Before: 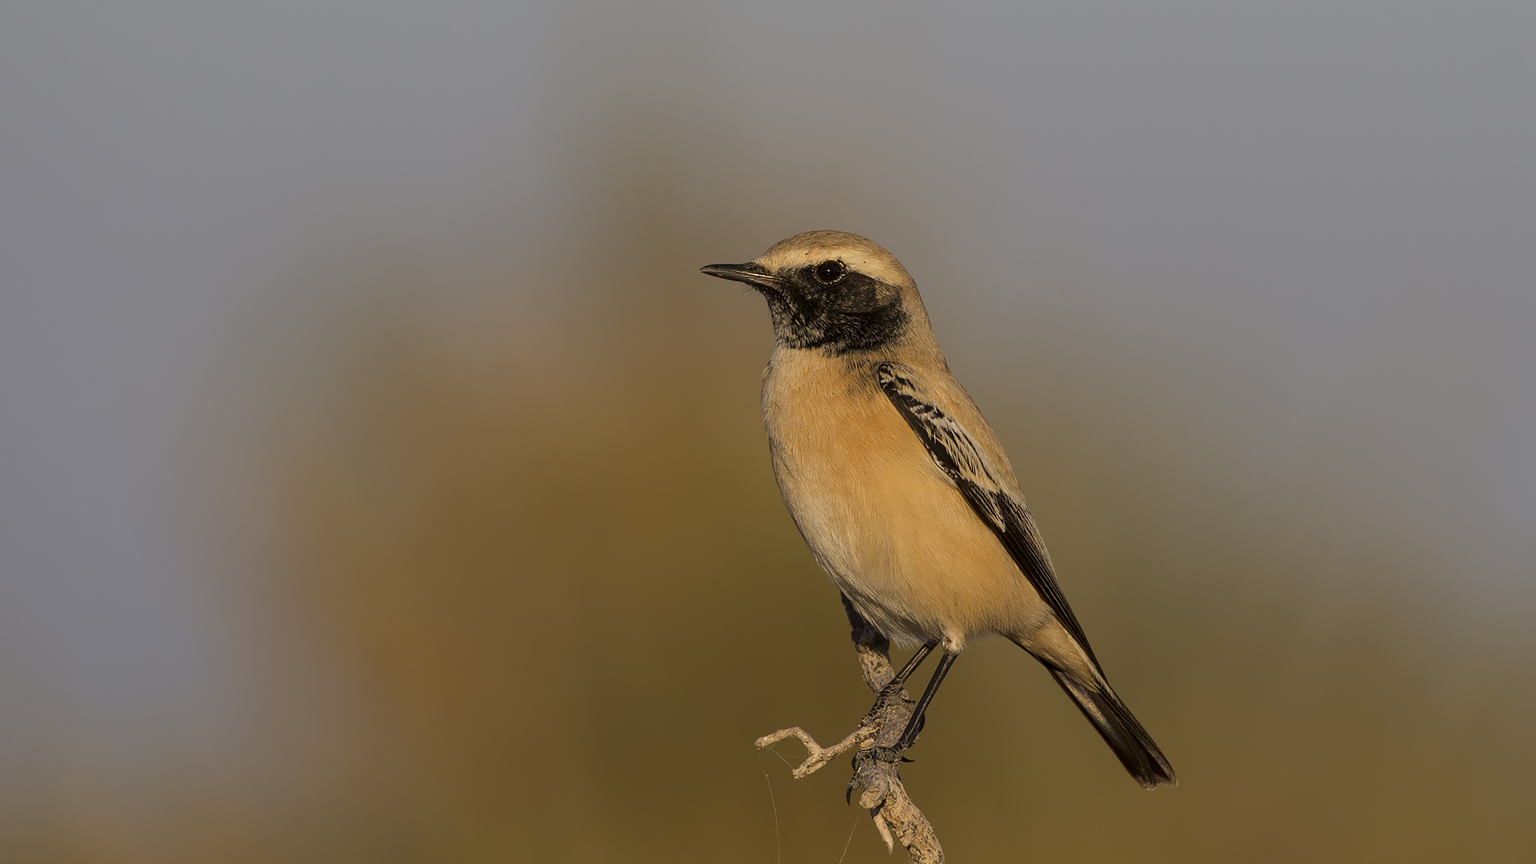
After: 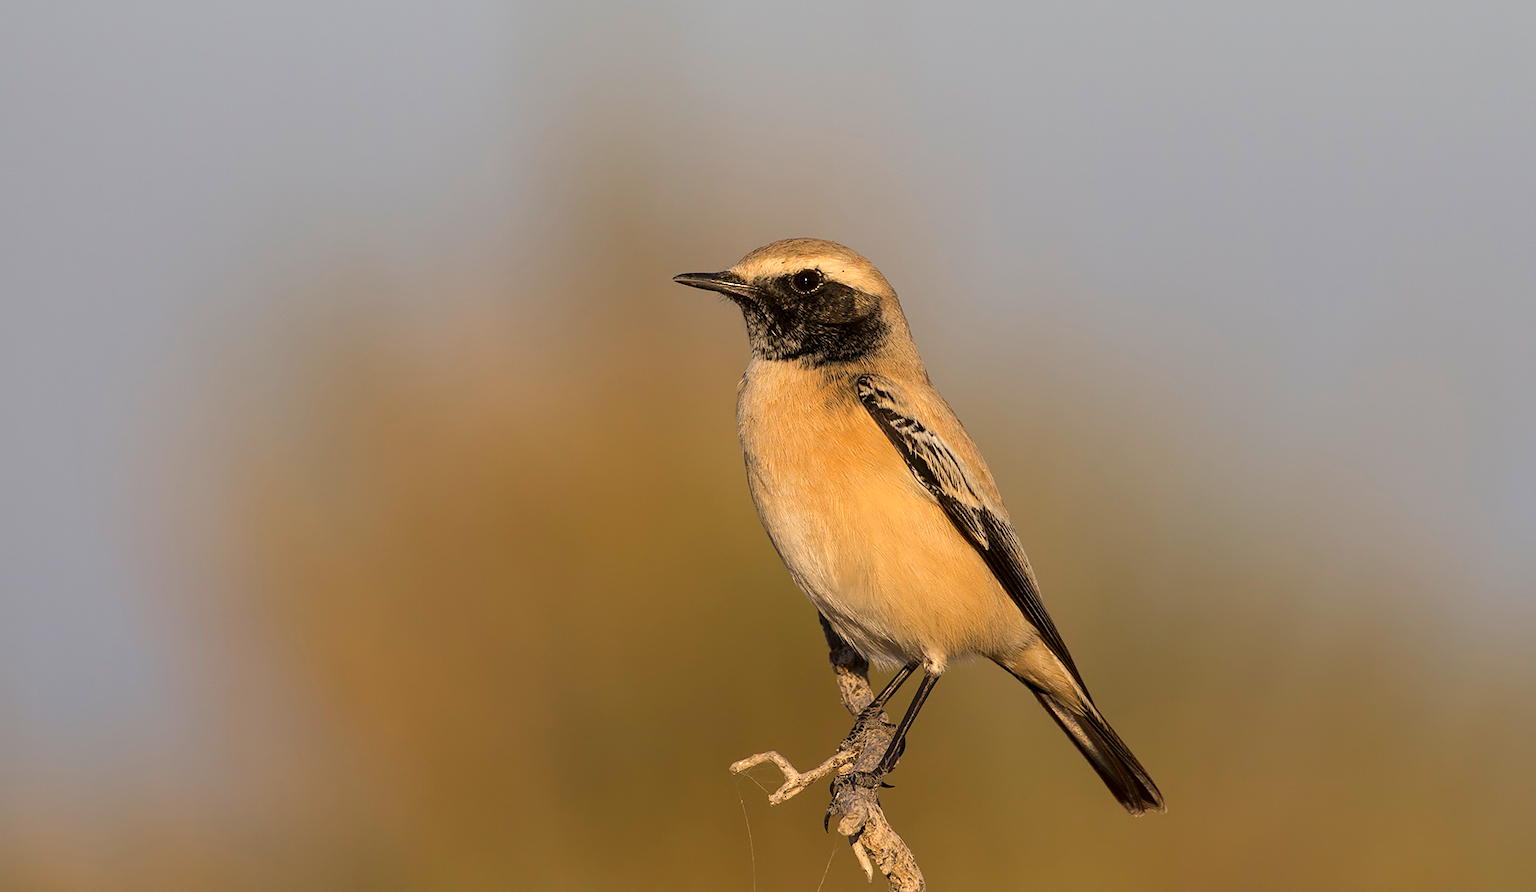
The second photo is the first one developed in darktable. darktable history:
crop and rotate: left 3.217%
exposure: exposure 0.603 EV, compensate exposure bias true, compensate highlight preservation false
